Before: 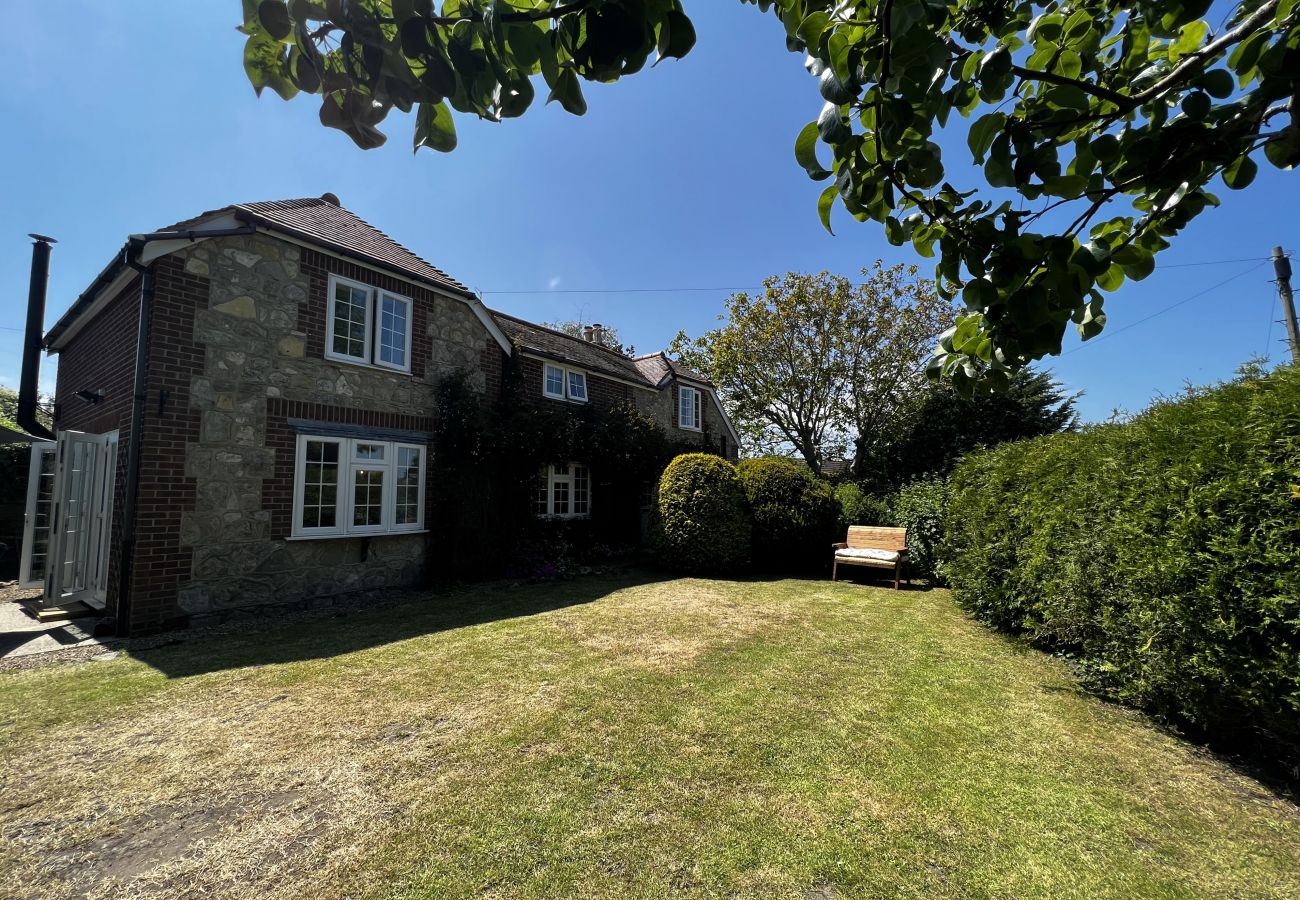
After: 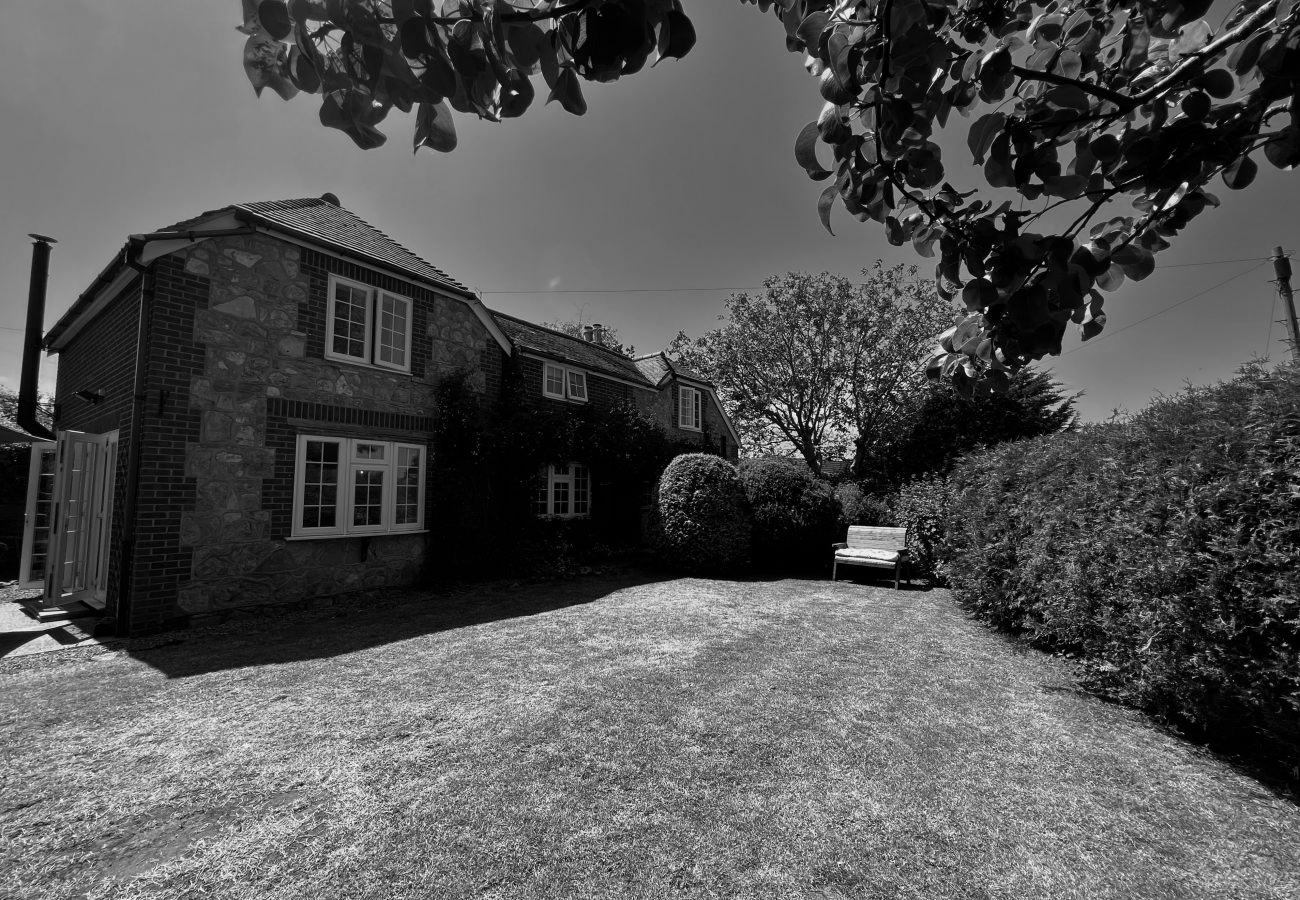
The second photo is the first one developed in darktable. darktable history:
monochrome: a 26.22, b 42.67, size 0.8
contrast brightness saturation: contrast 0.03, brightness -0.04
